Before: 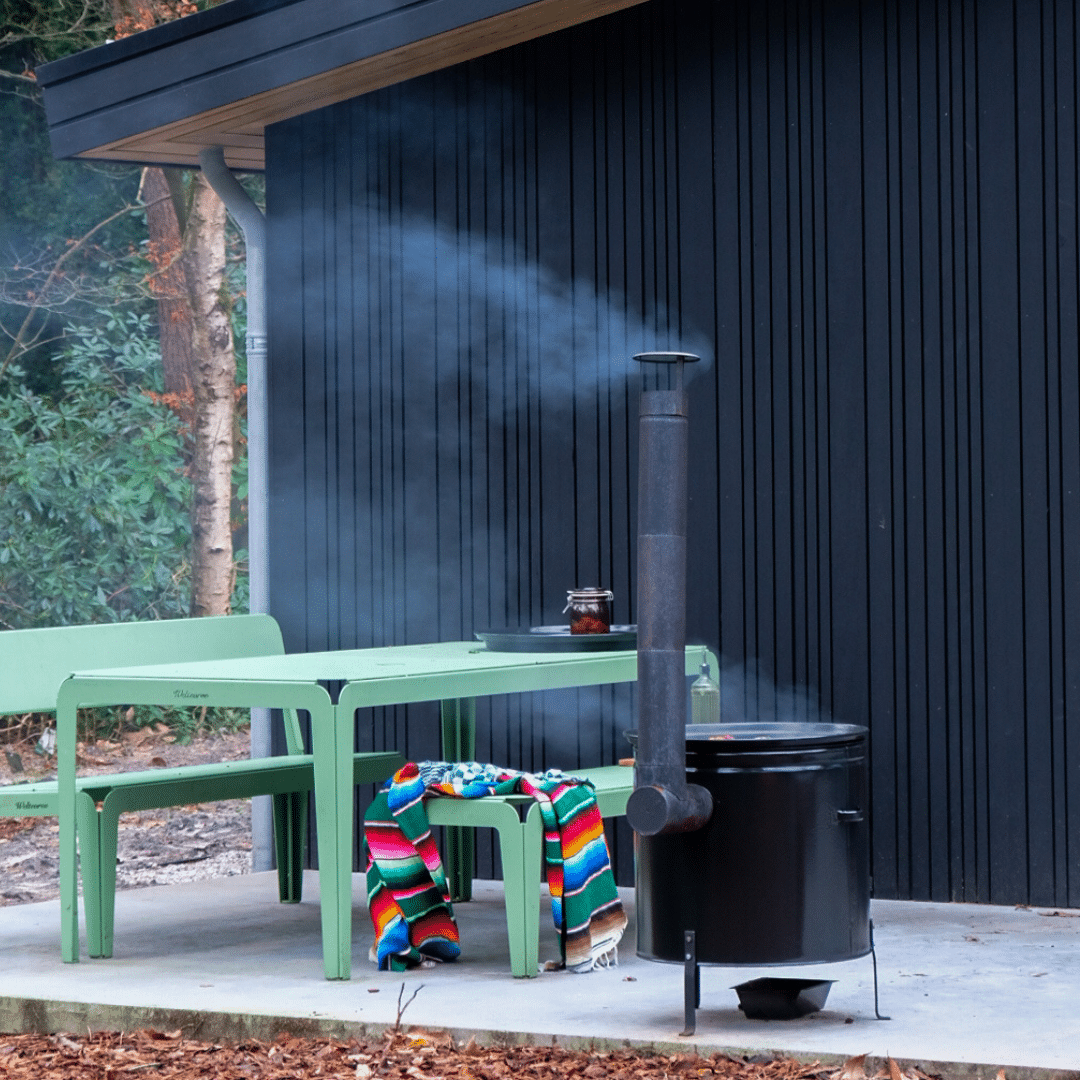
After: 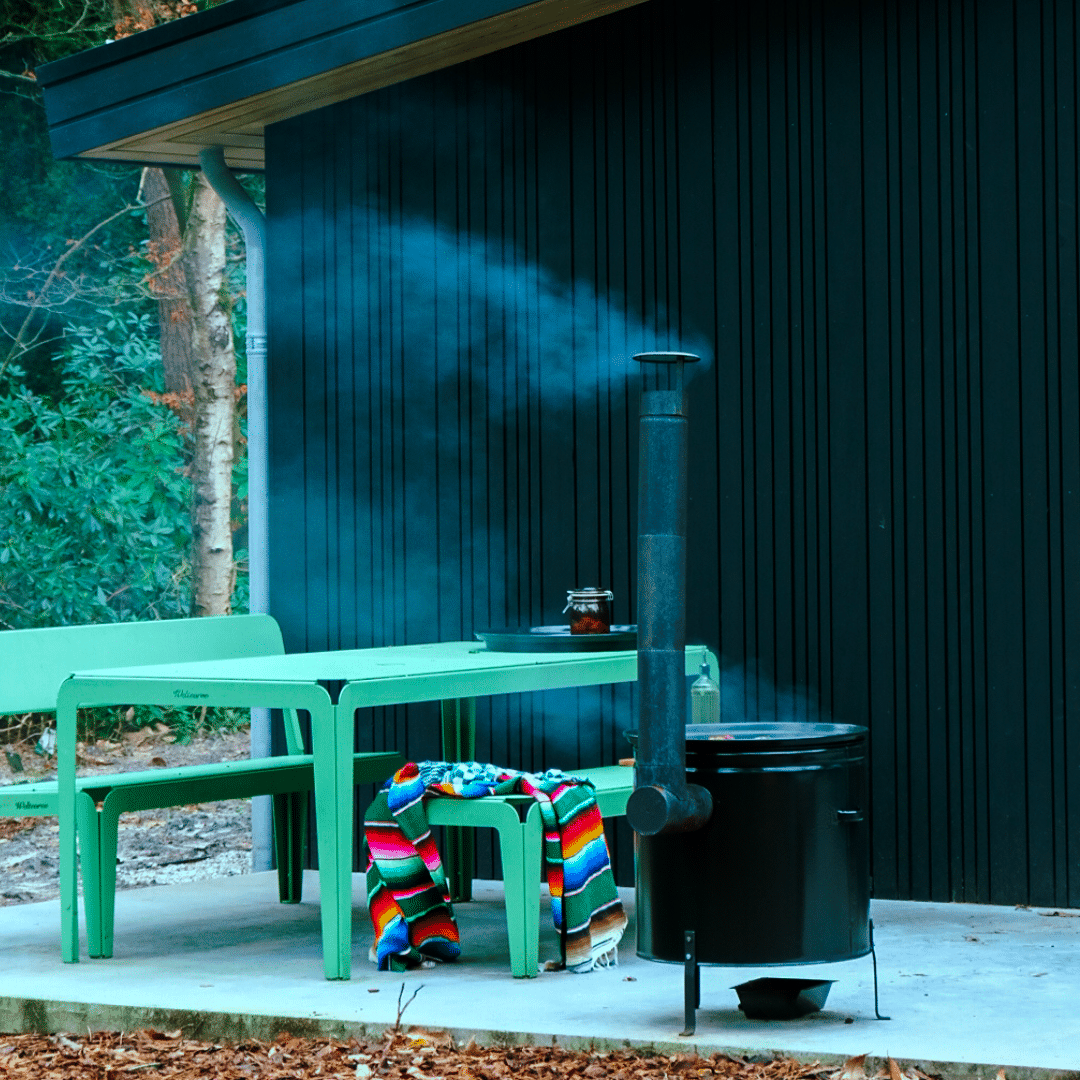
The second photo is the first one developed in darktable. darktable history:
color balance rgb: shadows lift › chroma 11.71%, shadows lift › hue 133.46°, highlights gain › chroma 4%, highlights gain › hue 200.2°, perceptual saturation grading › global saturation 18.05%
base curve: curves: ch0 [(0, 0) (0.073, 0.04) (0.157, 0.139) (0.492, 0.492) (0.758, 0.758) (1, 1)], preserve colors none
